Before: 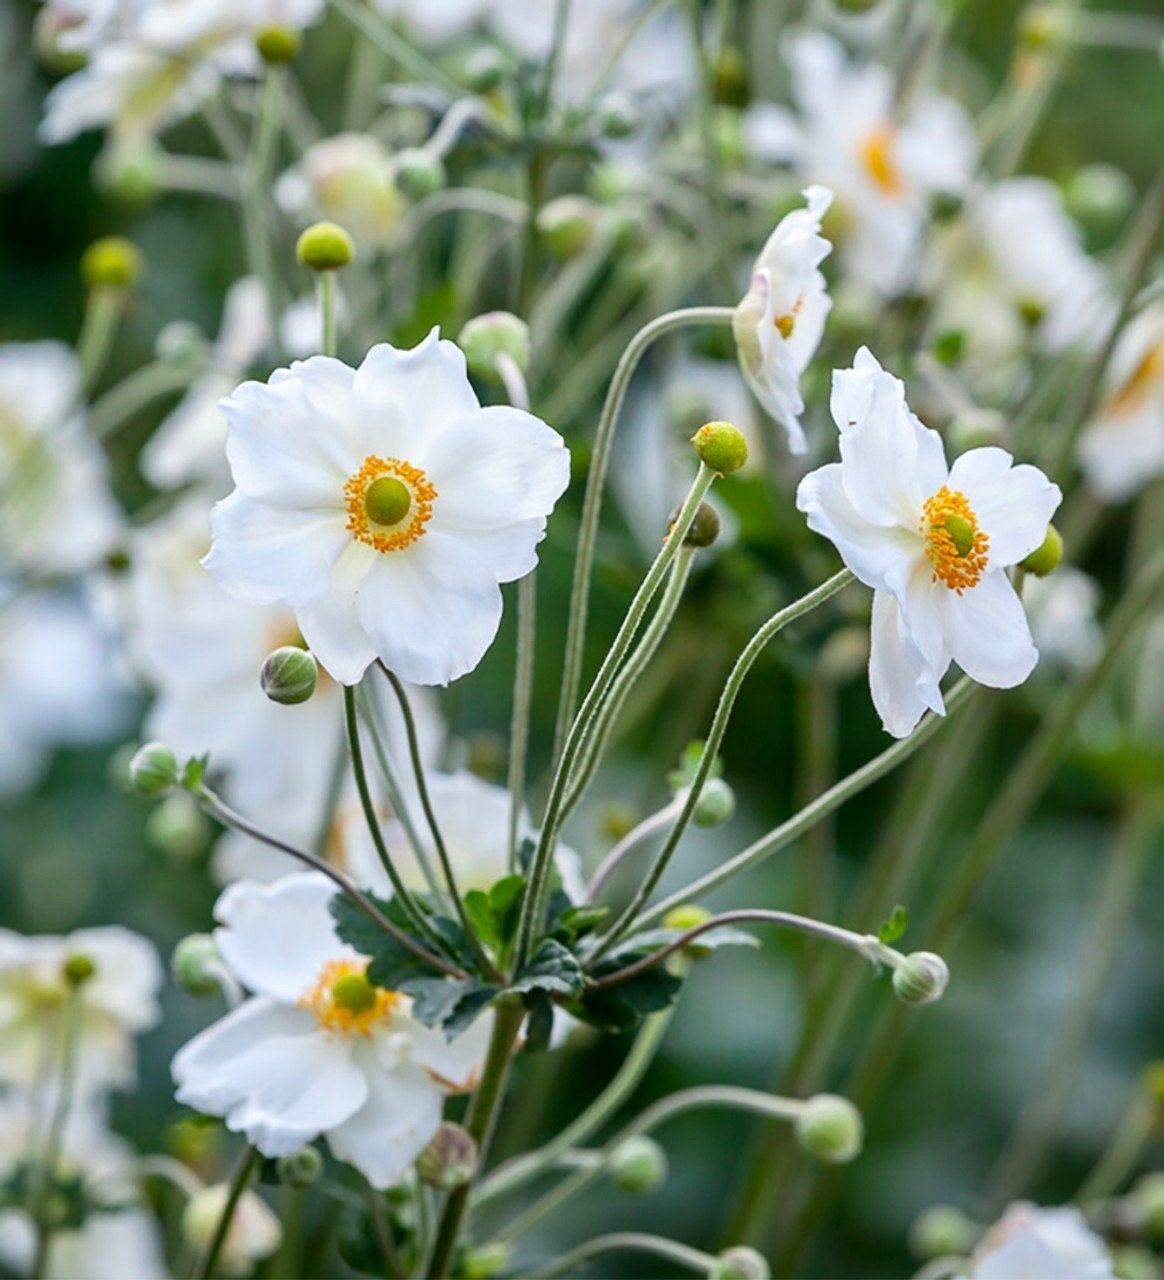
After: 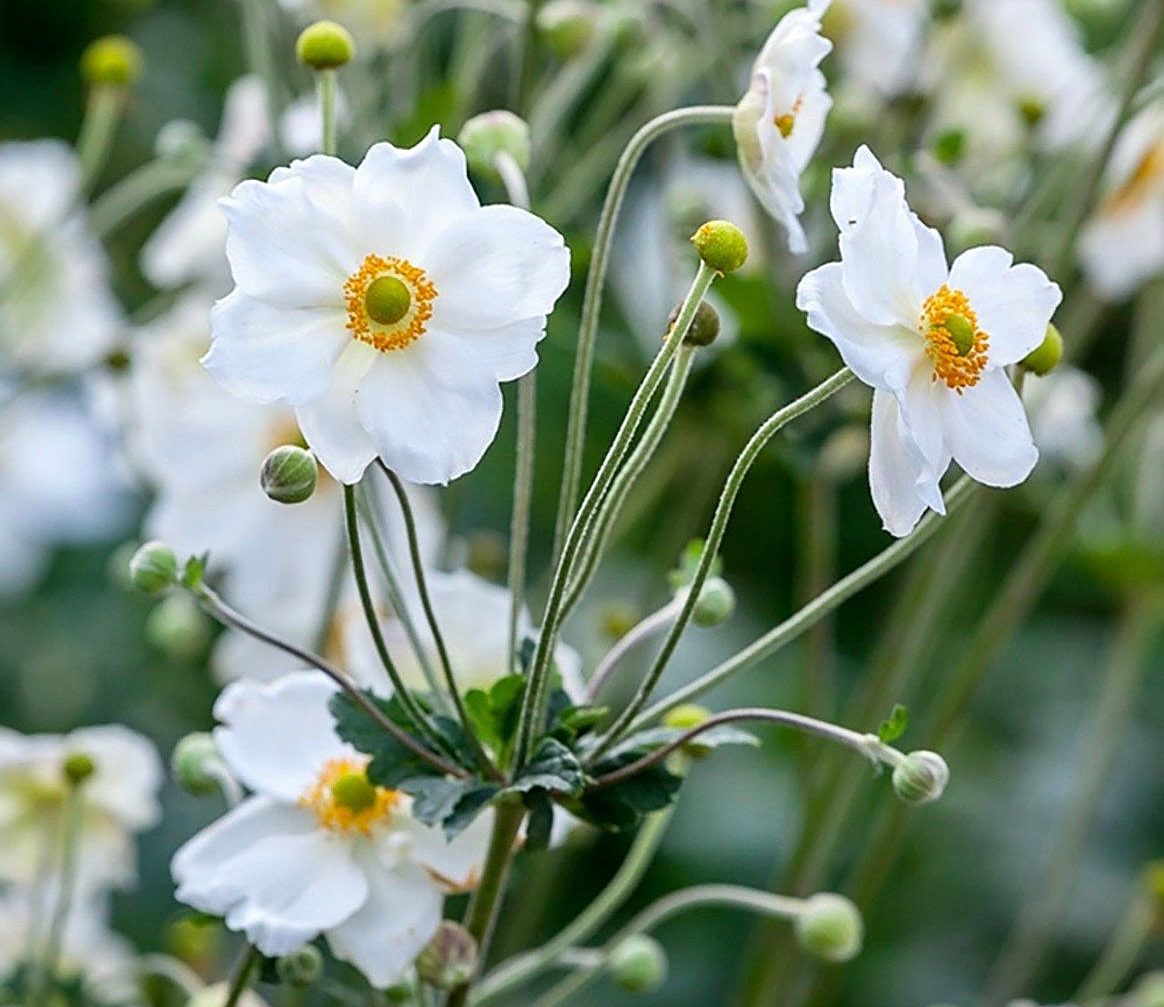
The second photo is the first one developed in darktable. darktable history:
crop and rotate: top 15.774%, bottom 5.506%
sharpen: on, module defaults
exposure: compensate highlight preservation false
